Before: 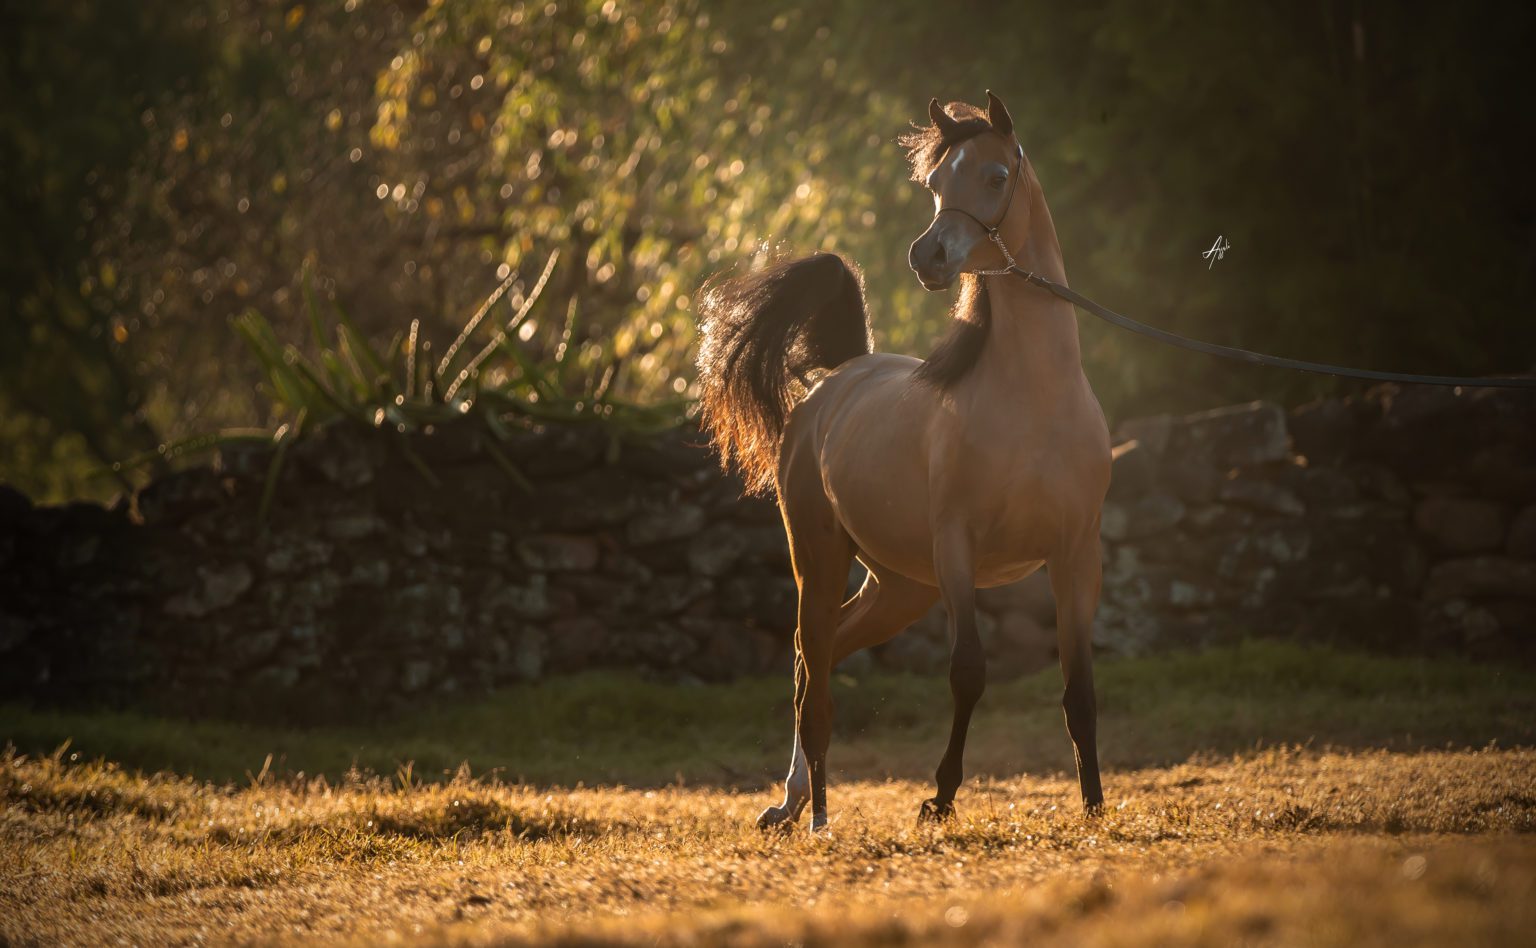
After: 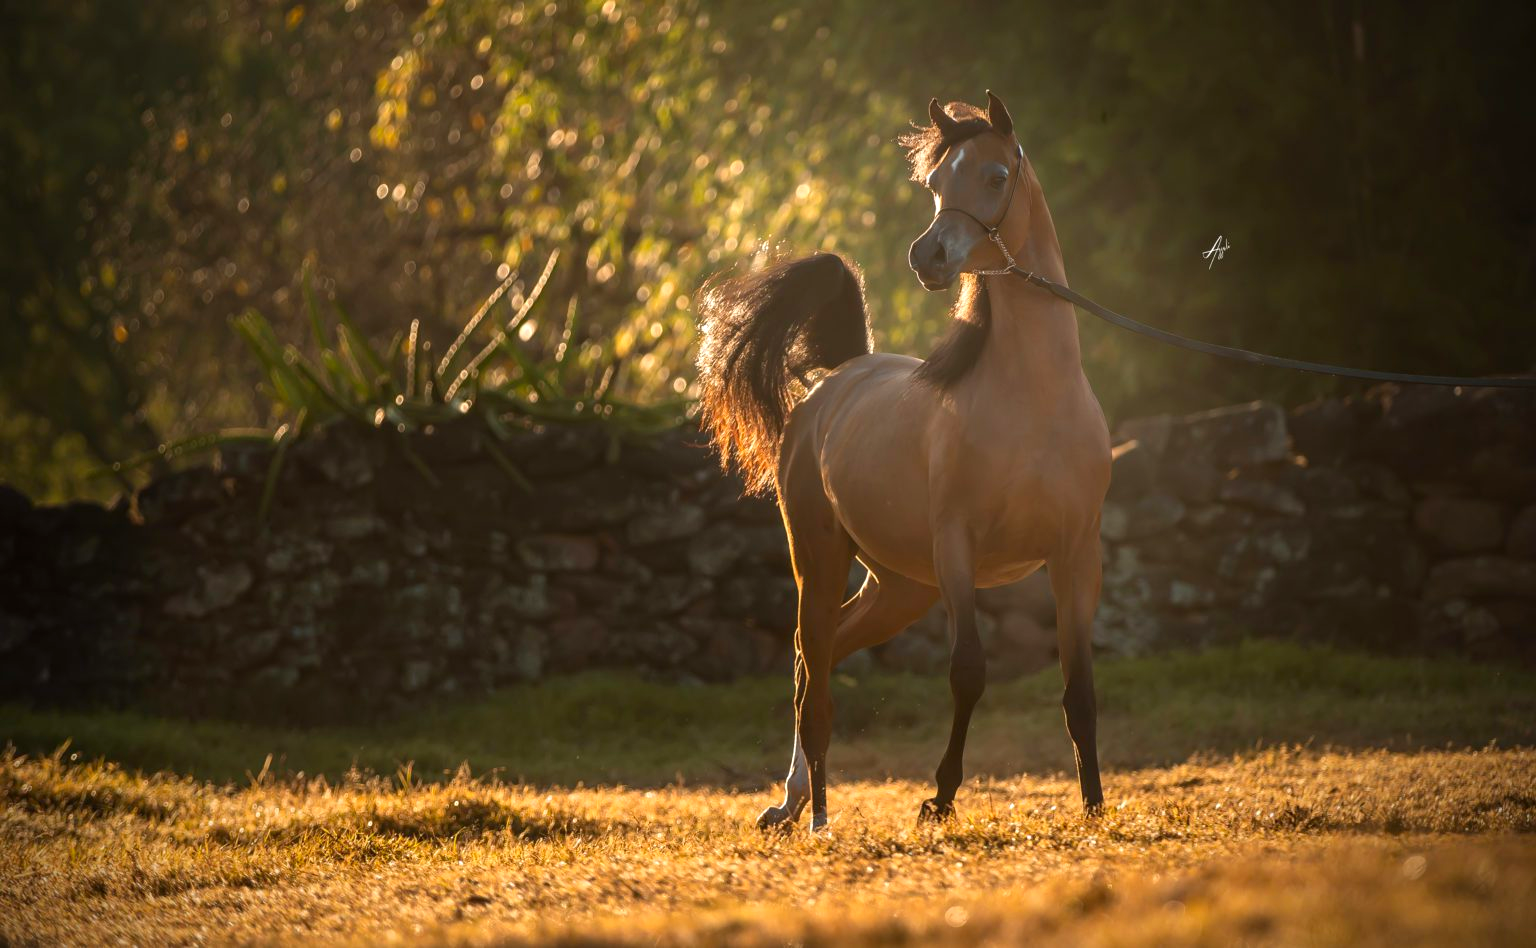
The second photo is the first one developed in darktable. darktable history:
contrast brightness saturation: contrast 0.04, saturation 0.159
exposure: exposure 0.298 EV, compensate exposure bias true, compensate highlight preservation false
